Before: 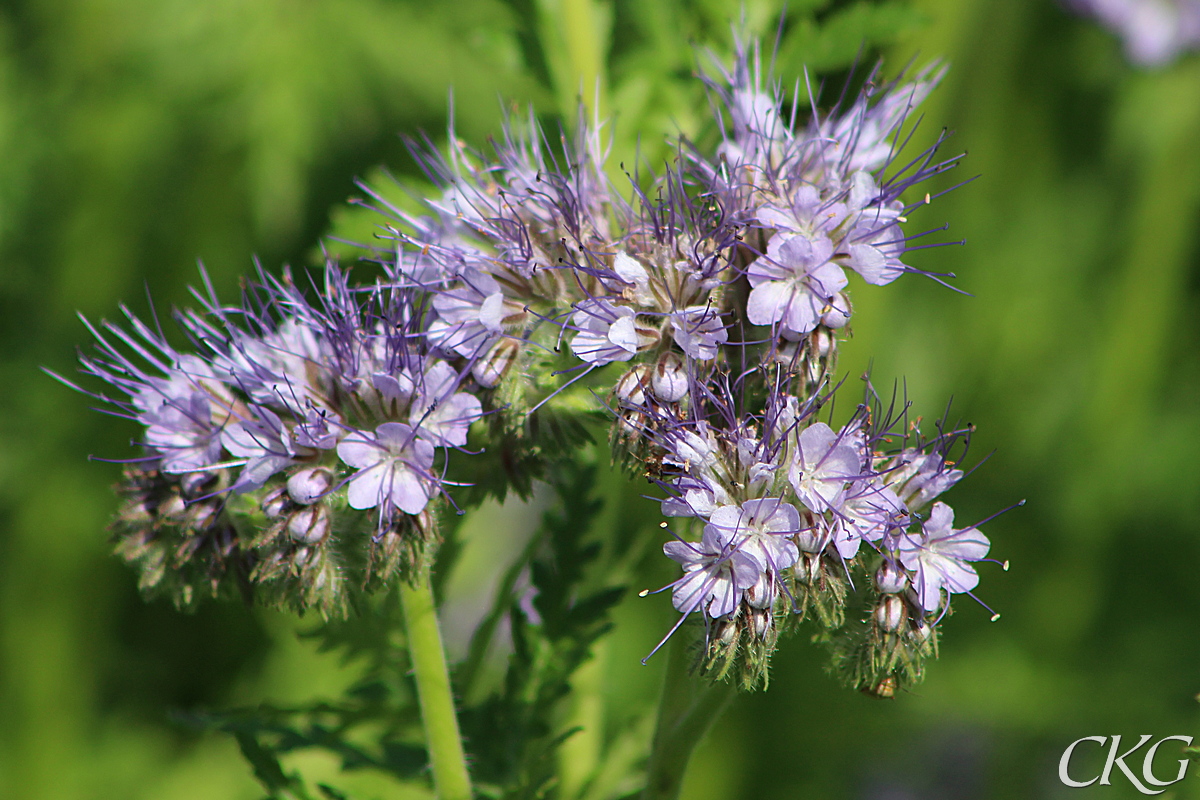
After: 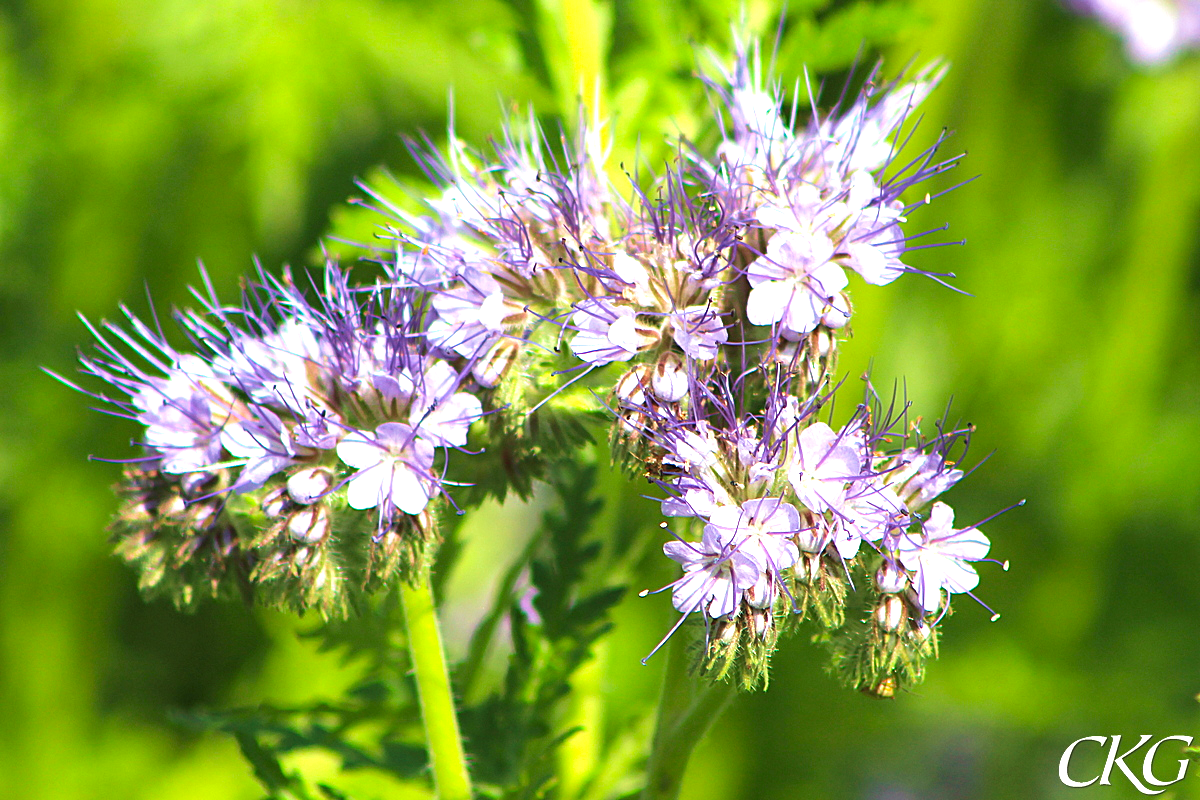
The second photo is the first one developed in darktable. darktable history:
velvia: strength 45%
color calibration: output colorfulness [0, 0.315, 0, 0], x 0.341, y 0.355, temperature 5166 K
exposure: black level correction 0, exposure 1.2 EV, compensate exposure bias true, compensate highlight preservation false
